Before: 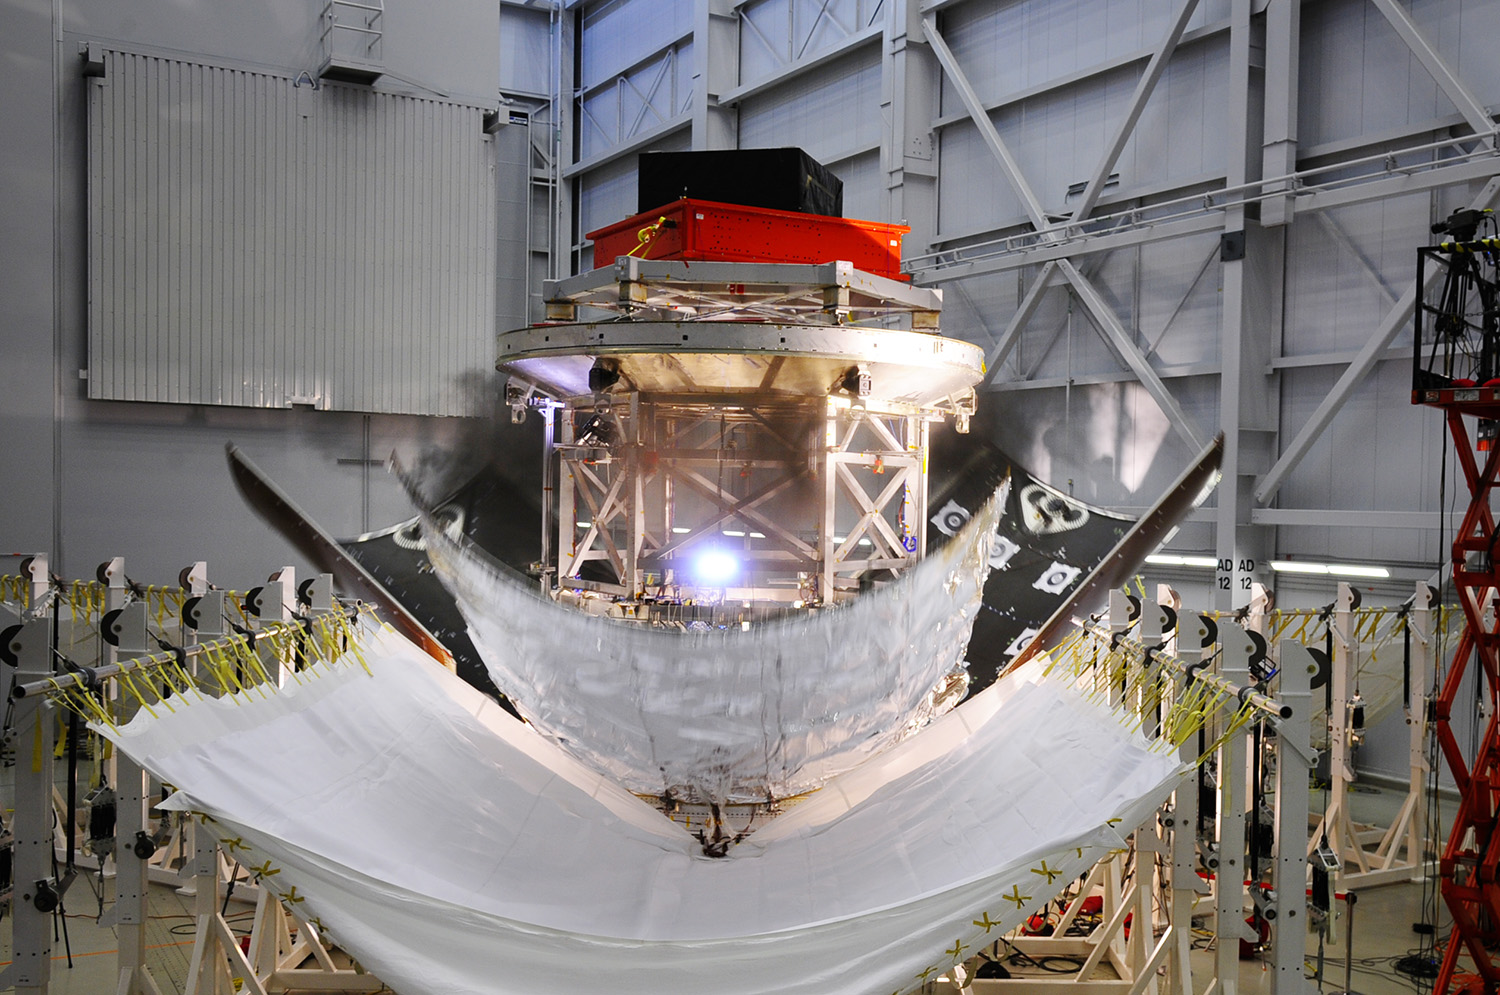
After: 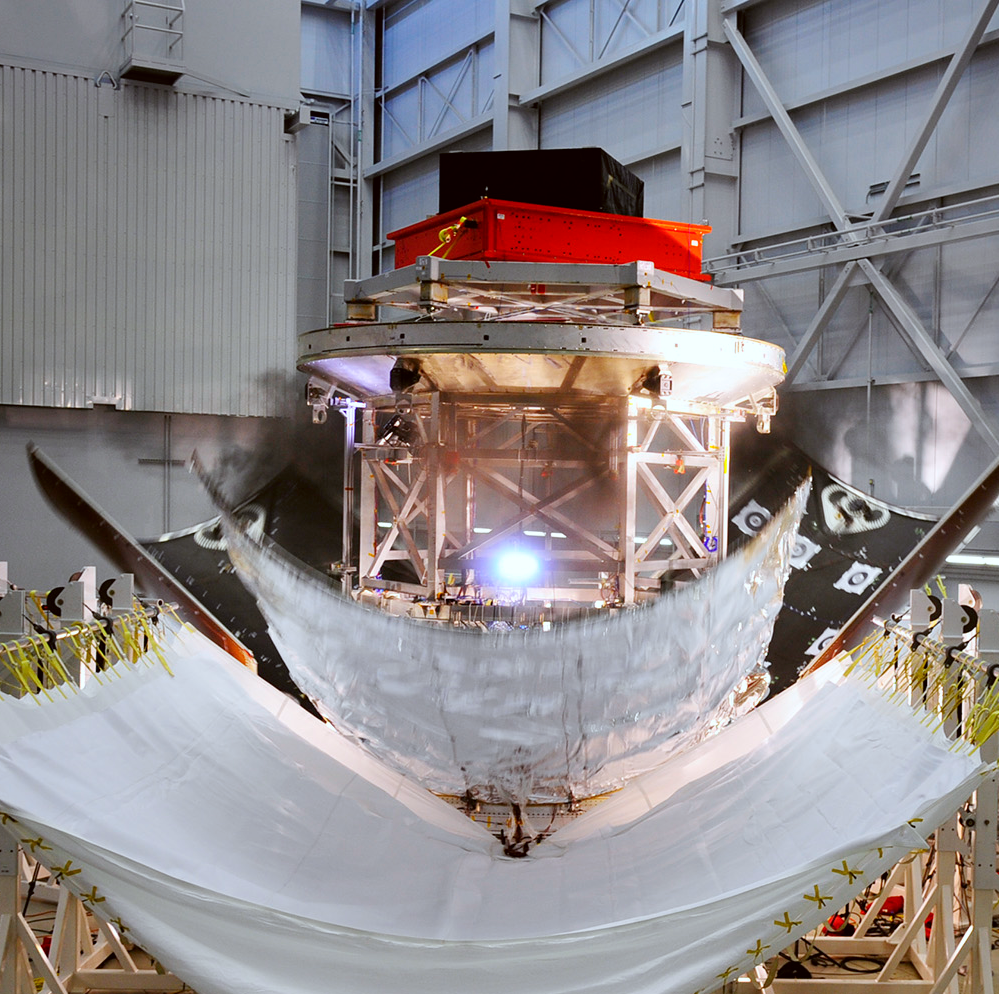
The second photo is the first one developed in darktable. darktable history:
crop and rotate: left 13.342%, right 19.991%
color correction: highlights a* -3.28, highlights b* -6.24, shadows a* 3.1, shadows b* 5.19
